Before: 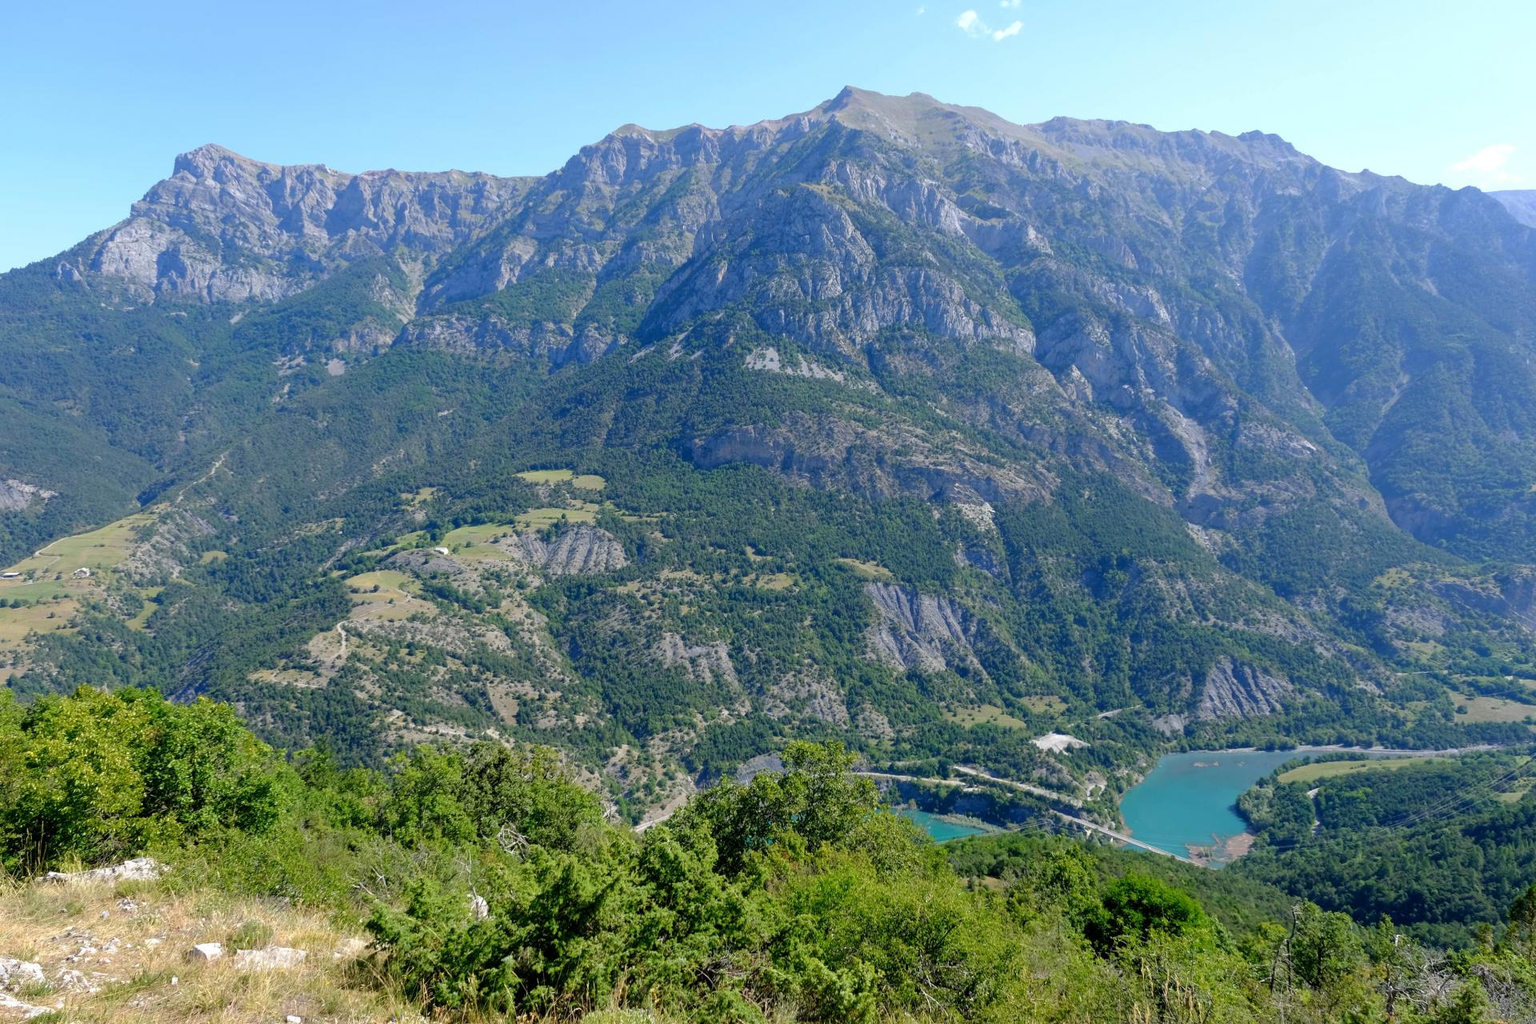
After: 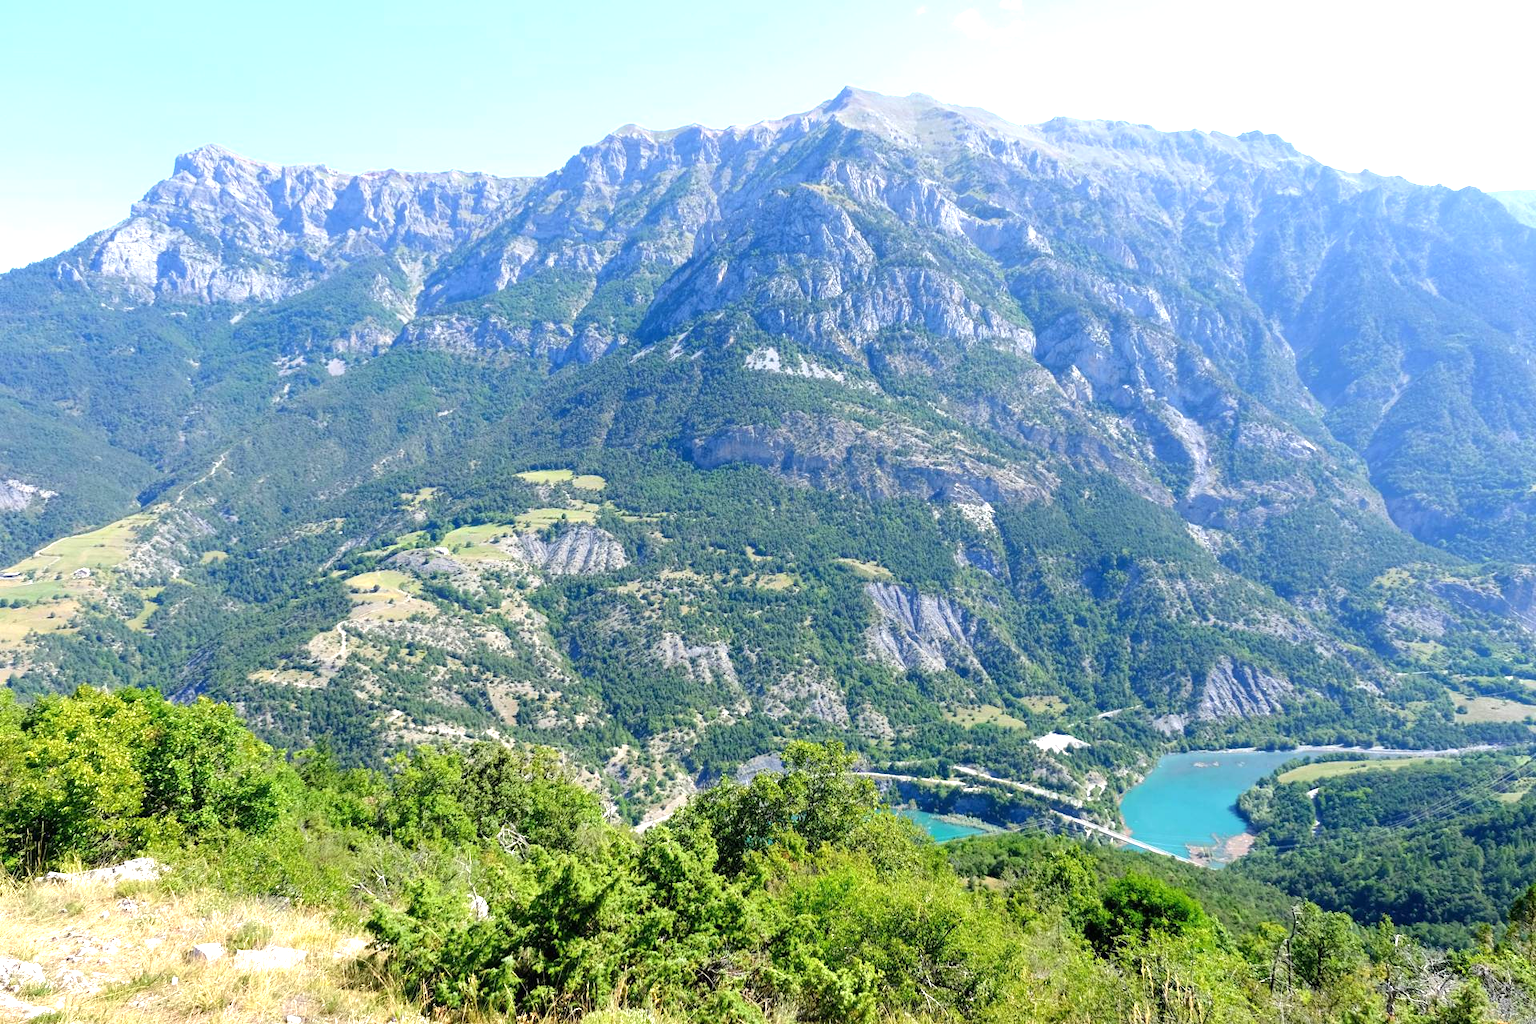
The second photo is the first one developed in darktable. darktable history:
tone equalizer: on, module defaults
exposure: black level correction 0, exposure 1 EV, compensate exposure bias true, compensate highlight preservation false
